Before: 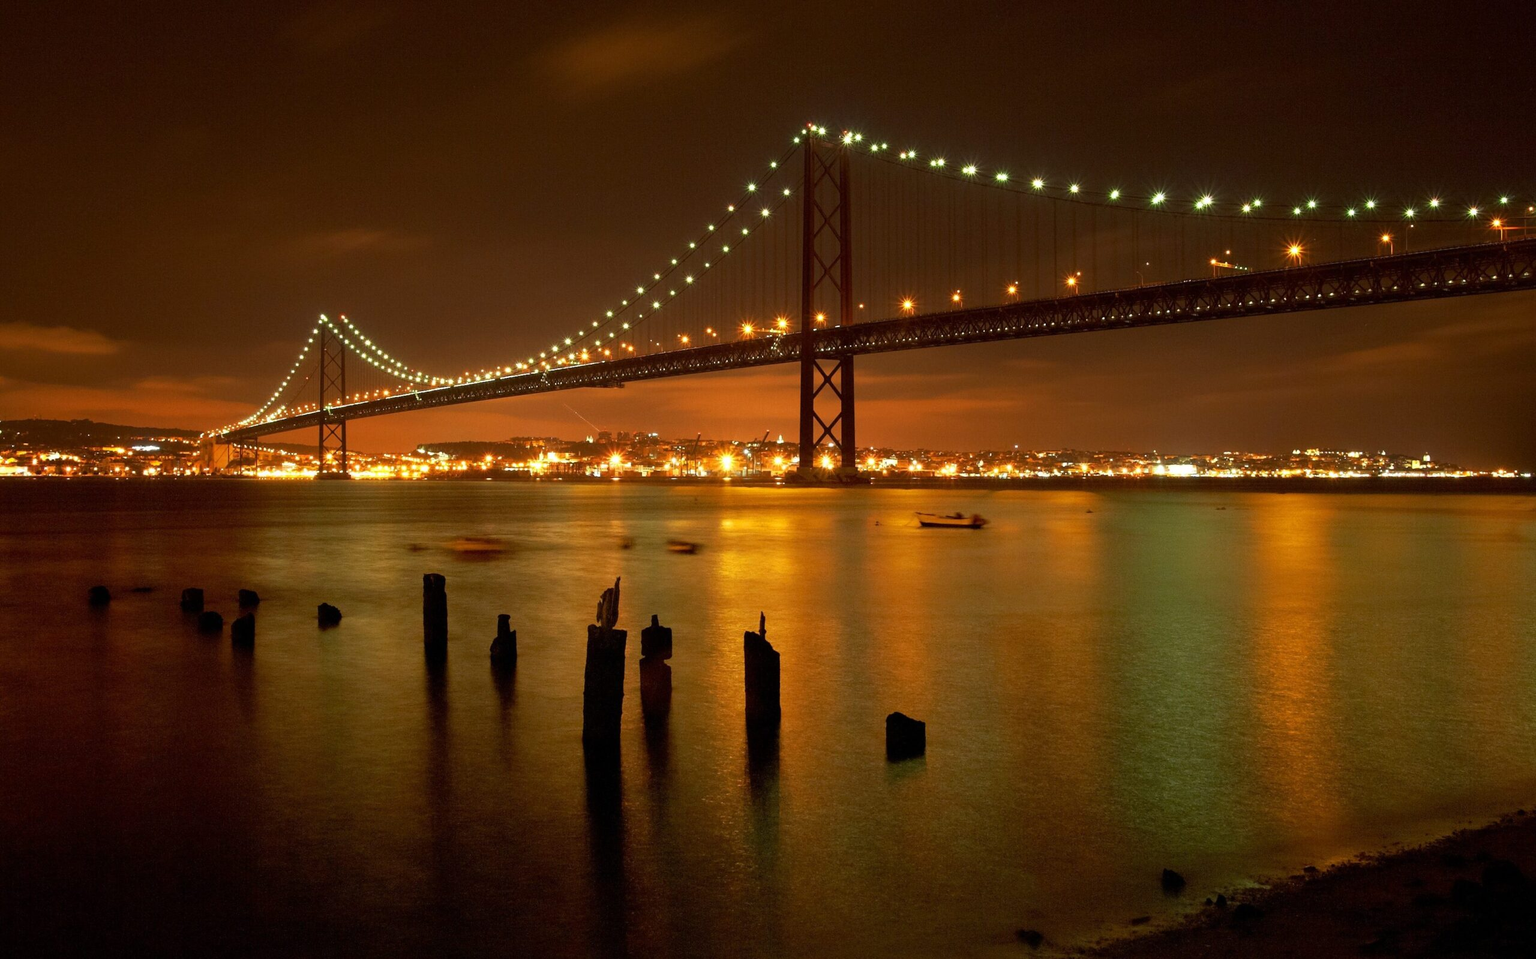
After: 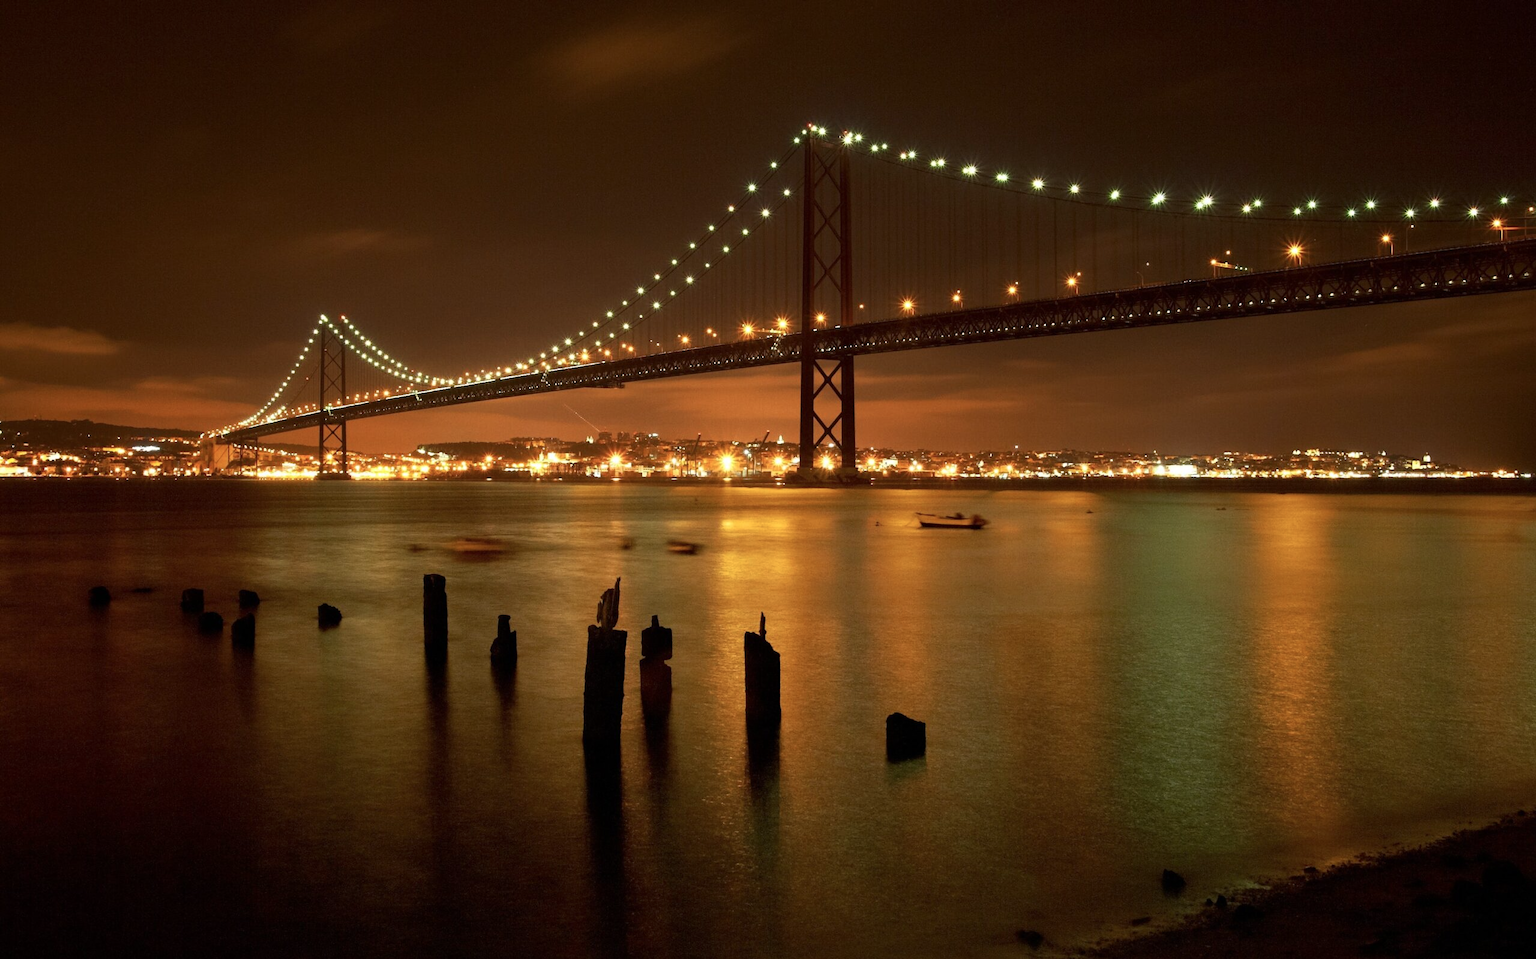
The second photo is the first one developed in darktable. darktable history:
contrast brightness saturation: contrast 0.109, saturation -0.159
